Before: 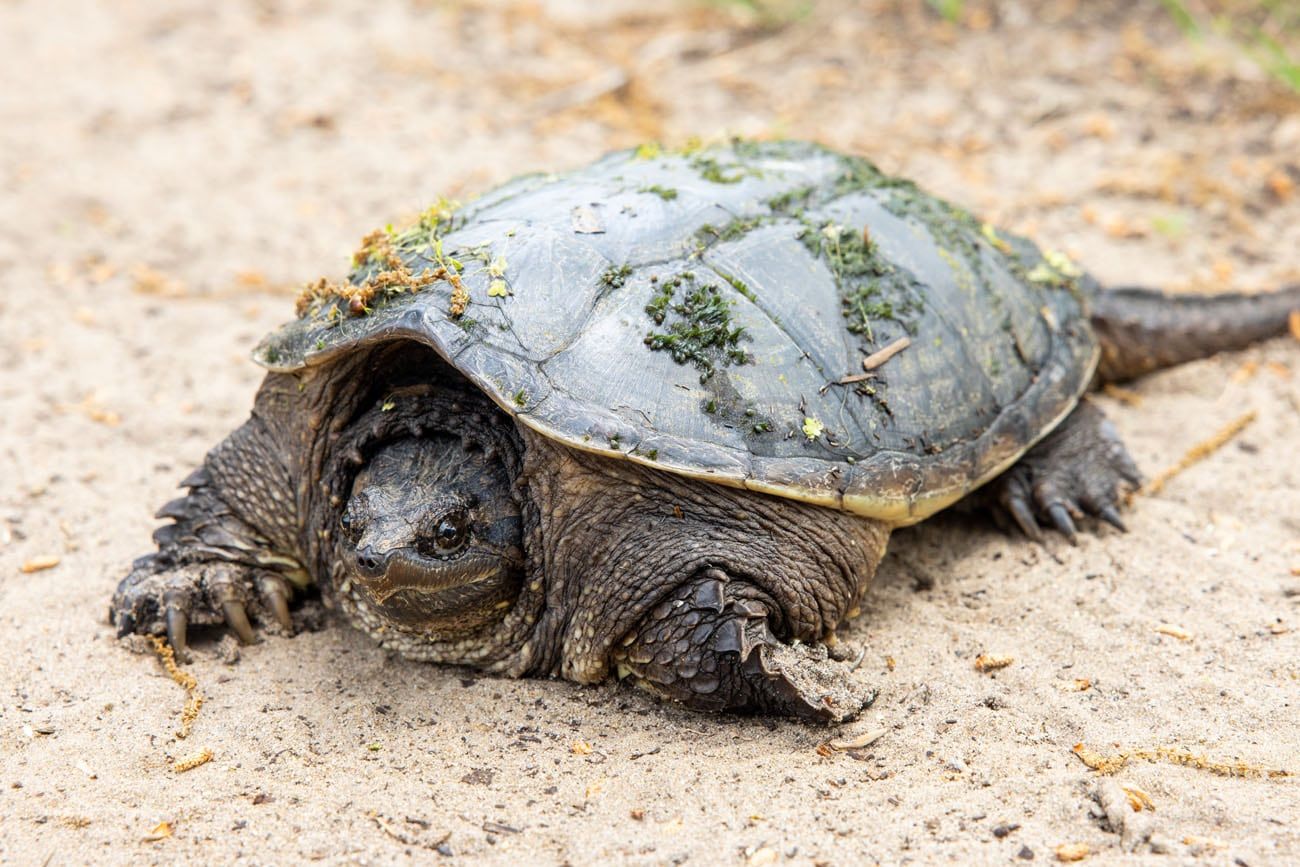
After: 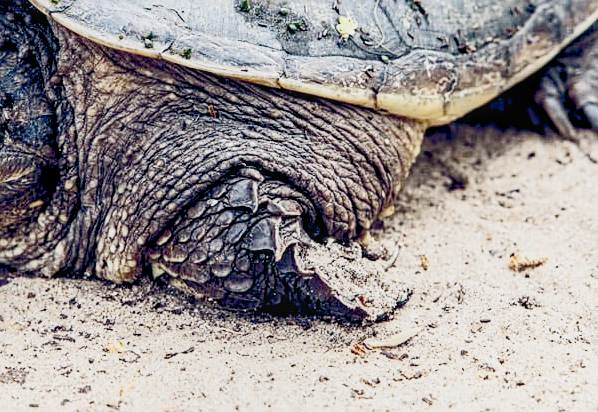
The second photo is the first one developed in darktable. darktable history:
exposure: black level correction 0.001, compensate exposure bias true, compensate highlight preservation false
local contrast: on, module defaults
color balance rgb: global offset › chroma 0.256%, global offset › hue 256.77°, perceptual saturation grading › global saturation 20%, perceptual saturation grading › highlights -25.229%, perceptual saturation grading › shadows 25.76%, global vibrance 20%
contrast brightness saturation: contrast 0.612, brightness 0.326, saturation 0.146
filmic rgb: black relative exposure -7.97 EV, white relative exposure 8 EV, threshold 5.94 EV, target black luminance 0%, hardness 2.45, latitude 75.9%, contrast 0.561, shadows ↔ highlights balance 0.003%, preserve chrominance no, color science v5 (2021), enable highlight reconstruction true
sharpen: on, module defaults
haze removal: compatibility mode true, adaptive false
crop: left 35.89%, top 46.257%, right 18.084%, bottom 6.114%
